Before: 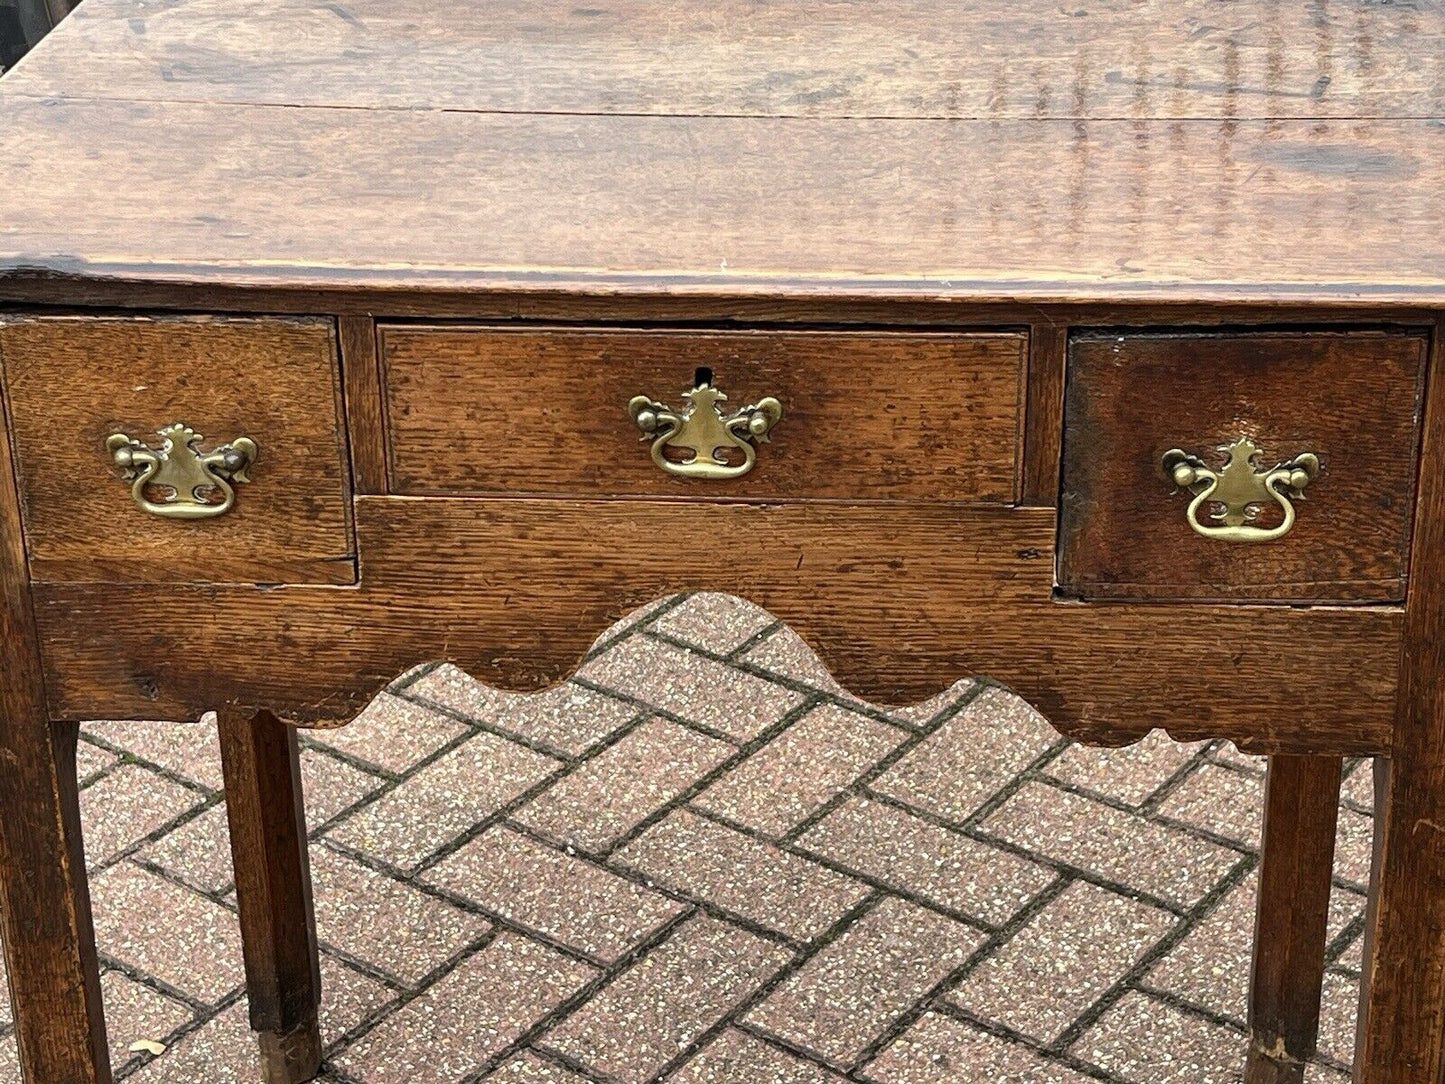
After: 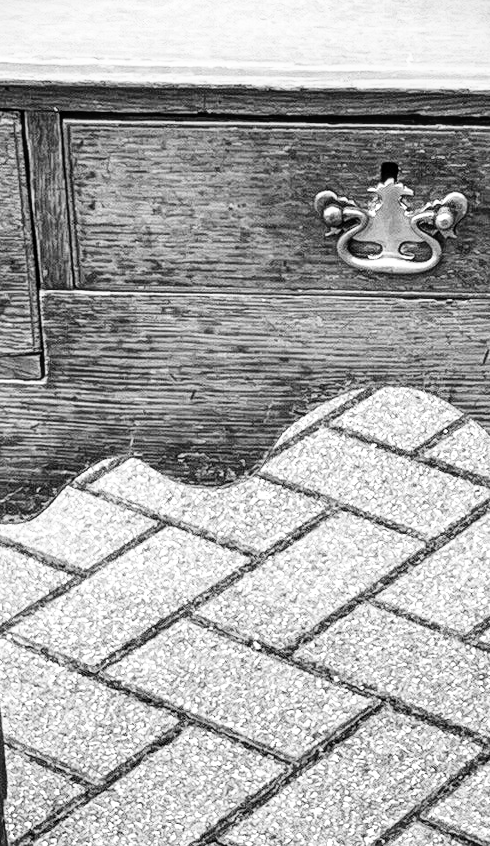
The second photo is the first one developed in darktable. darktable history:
crop and rotate: left 21.795%, top 18.913%, right 44.252%, bottom 2.983%
base curve: curves: ch0 [(0, 0.003) (0.001, 0.002) (0.006, 0.004) (0.02, 0.022) (0.048, 0.086) (0.094, 0.234) (0.162, 0.431) (0.258, 0.629) (0.385, 0.8) (0.548, 0.918) (0.751, 0.988) (1, 1)], preserve colors none
color zones: curves: ch0 [(0, 0.613) (0.01, 0.613) (0.245, 0.448) (0.498, 0.529) (0.642, 0.665) (0.879, 0.777) (0.99, 0.613)]; ch1 [(0, 0) (0.143, 0) (0.286, 0) (0.429, 0) (0.571, 0) (0.714, 0) (0.857, 0)]
contrast brightness saturation: saturation -0.049
local contrast: detail 130%
vignetting: fall-off start 116.07%, fall-off radius 58.68%, center (-0.036, 0.142), unbound false
